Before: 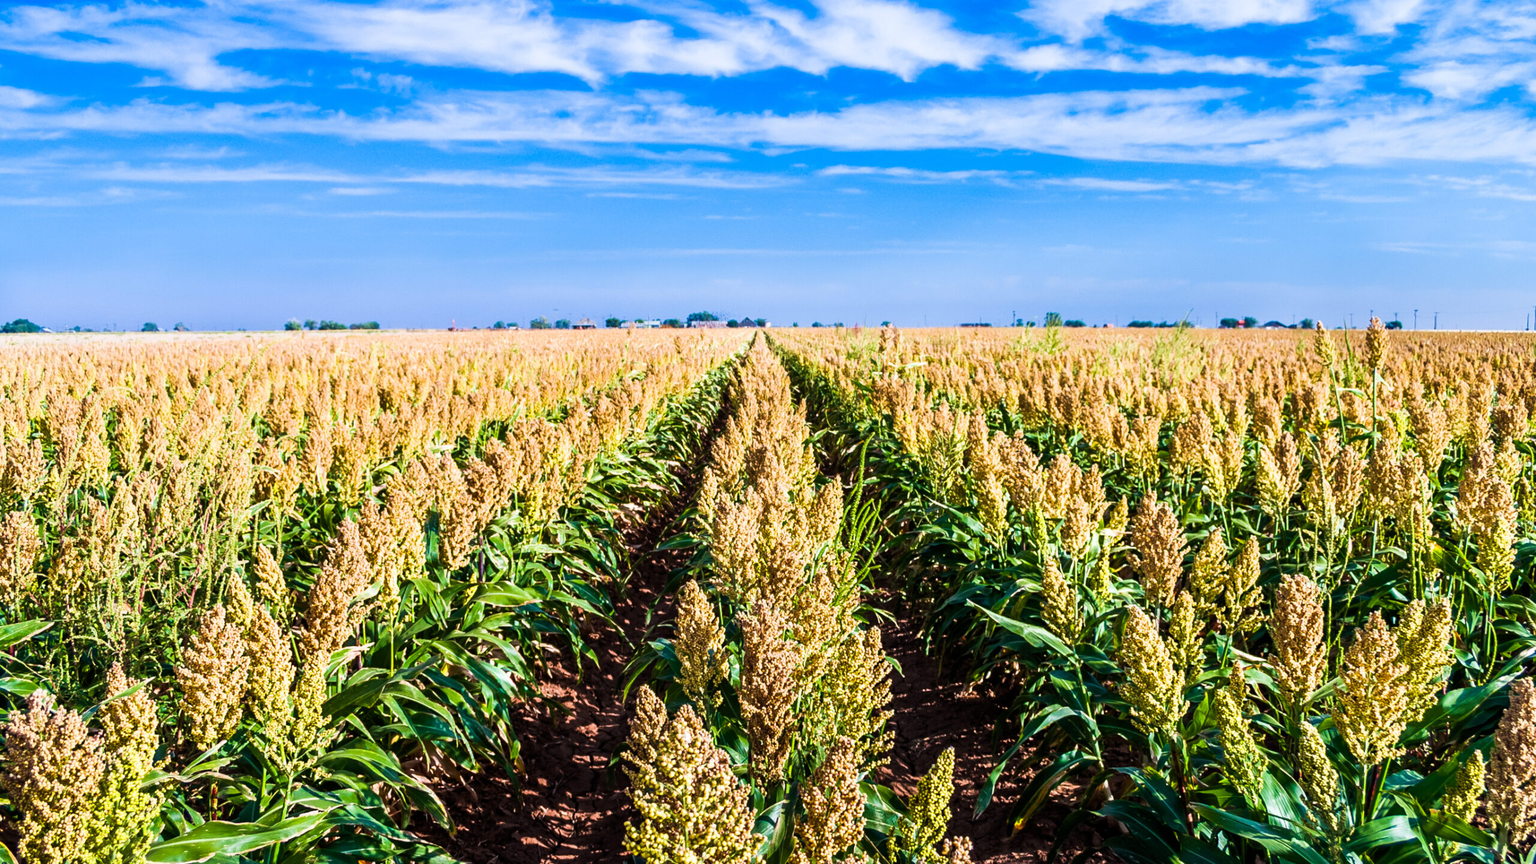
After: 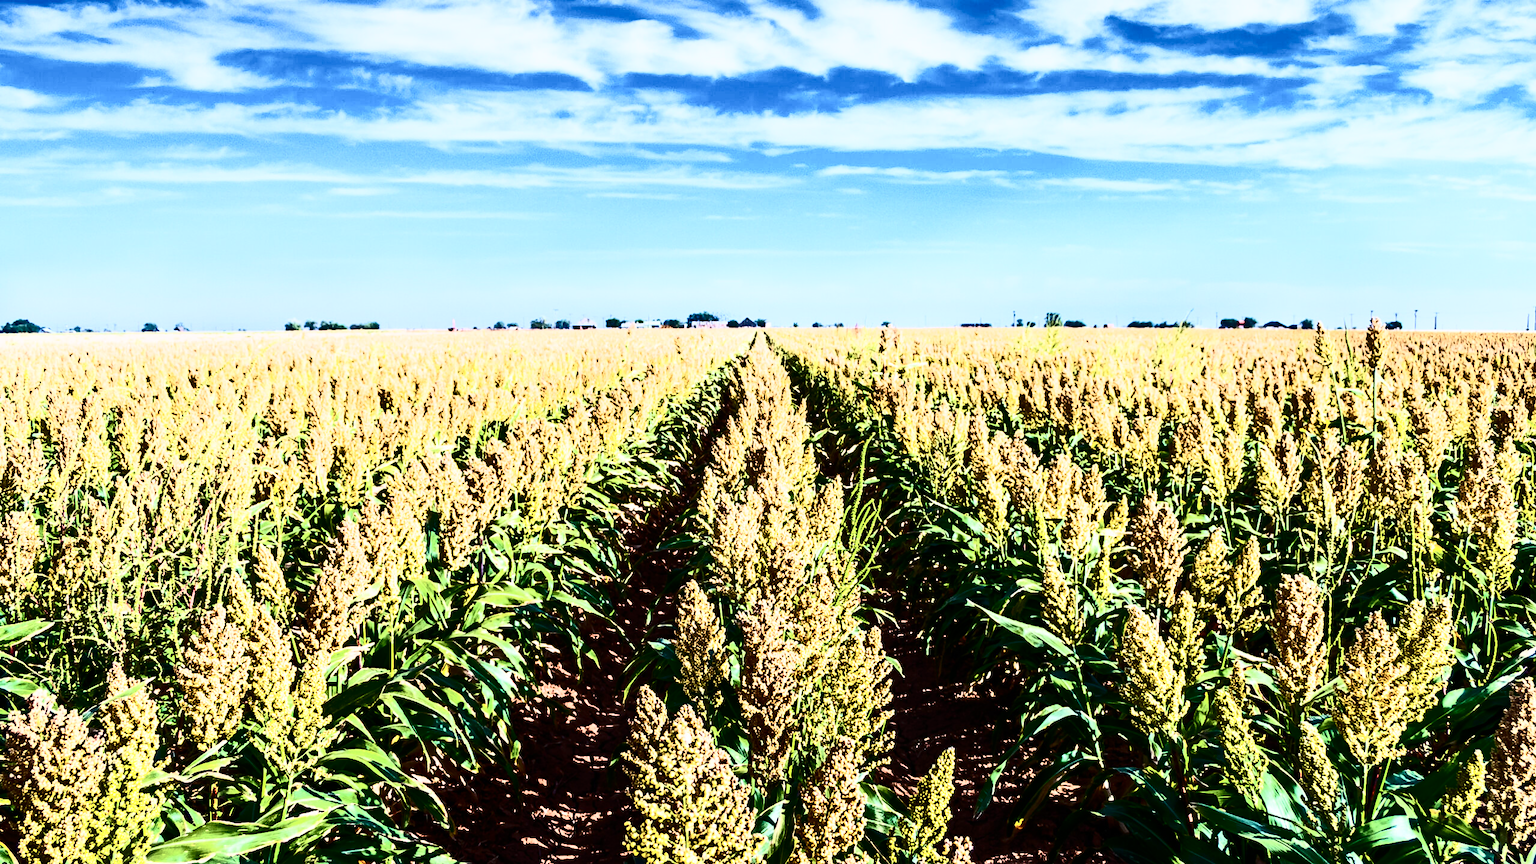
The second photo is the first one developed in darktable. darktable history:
graduated density: on, module defaults
contrast brightness saturation: contrast 0.93, brightness 0.2
